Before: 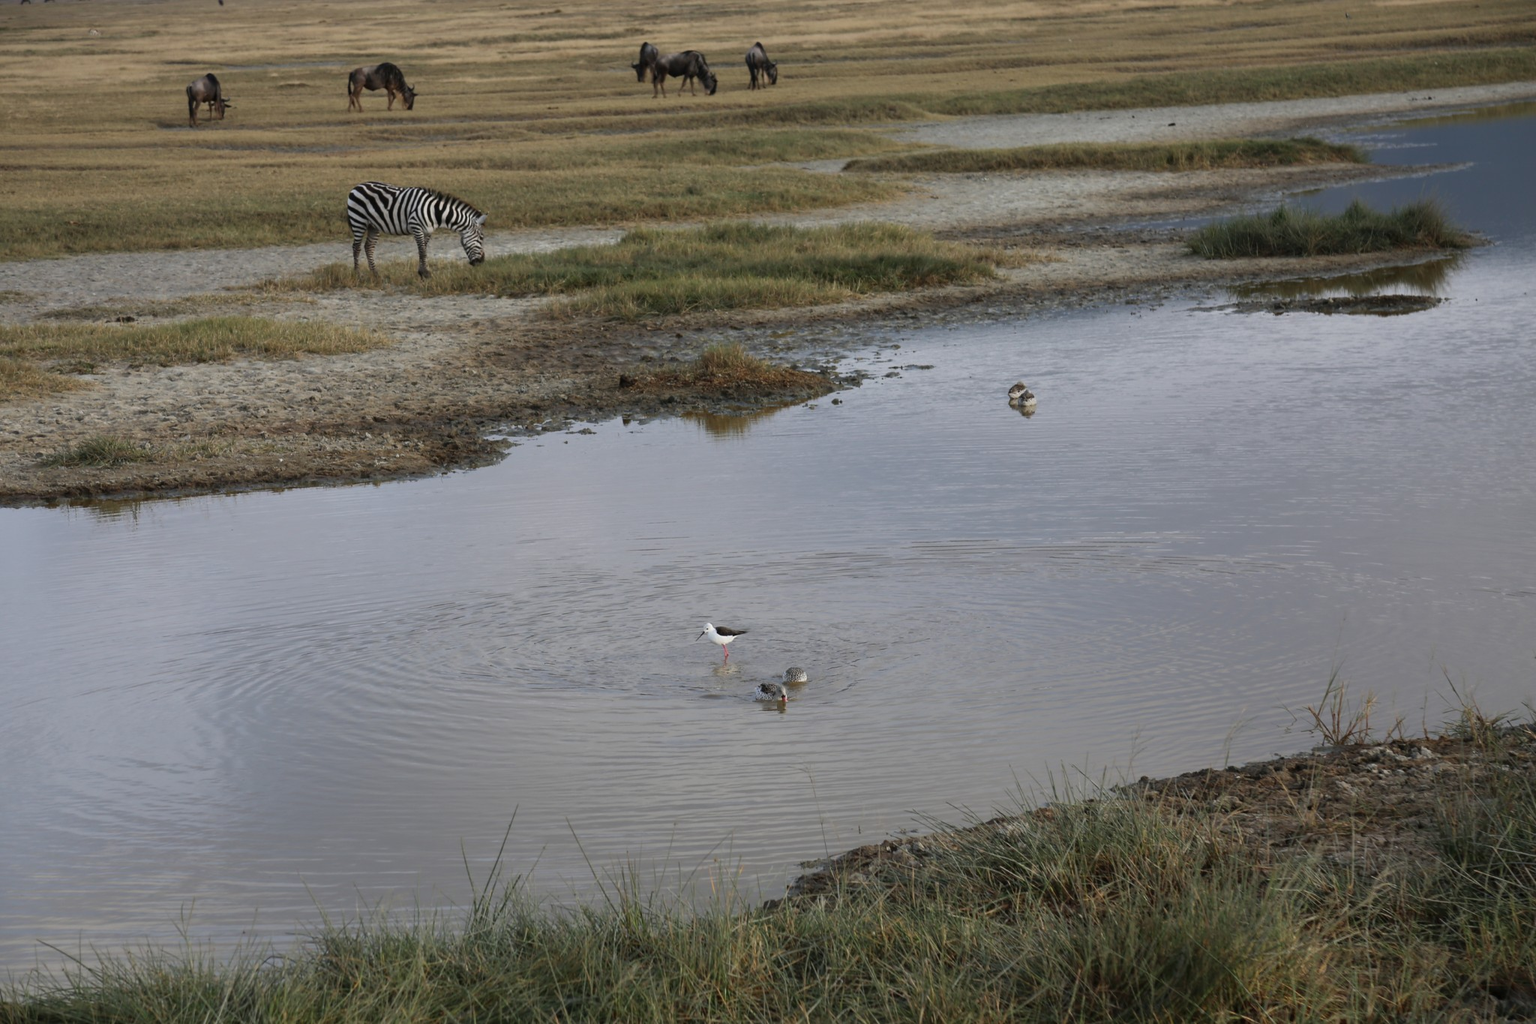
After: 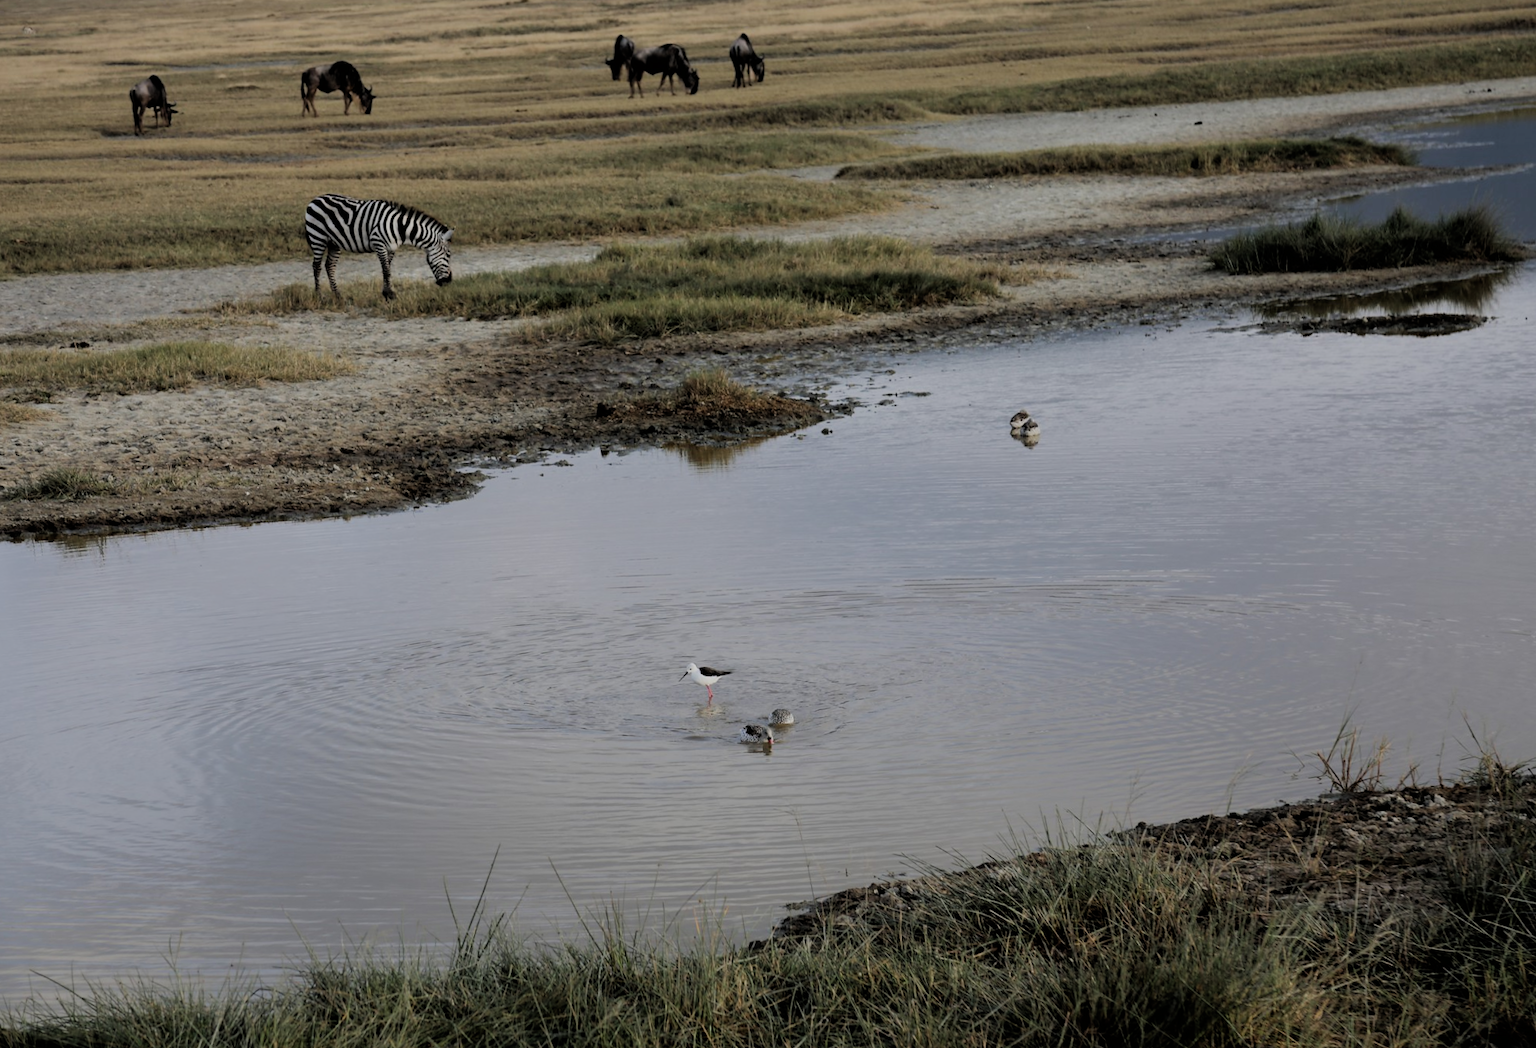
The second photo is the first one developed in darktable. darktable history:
rotate and perspective: rotation 0.074°, lens shift (vertical) 0.096, lens shift (horizontal) -0.041, crop left 0.043, crop right 0.952, crop top 0.024, crop bottom 0.979
filmic rgb: black relative exposure -4.14 EV, white relative exposure 5.1 EV, hardness 2.11, contrast 1.165
